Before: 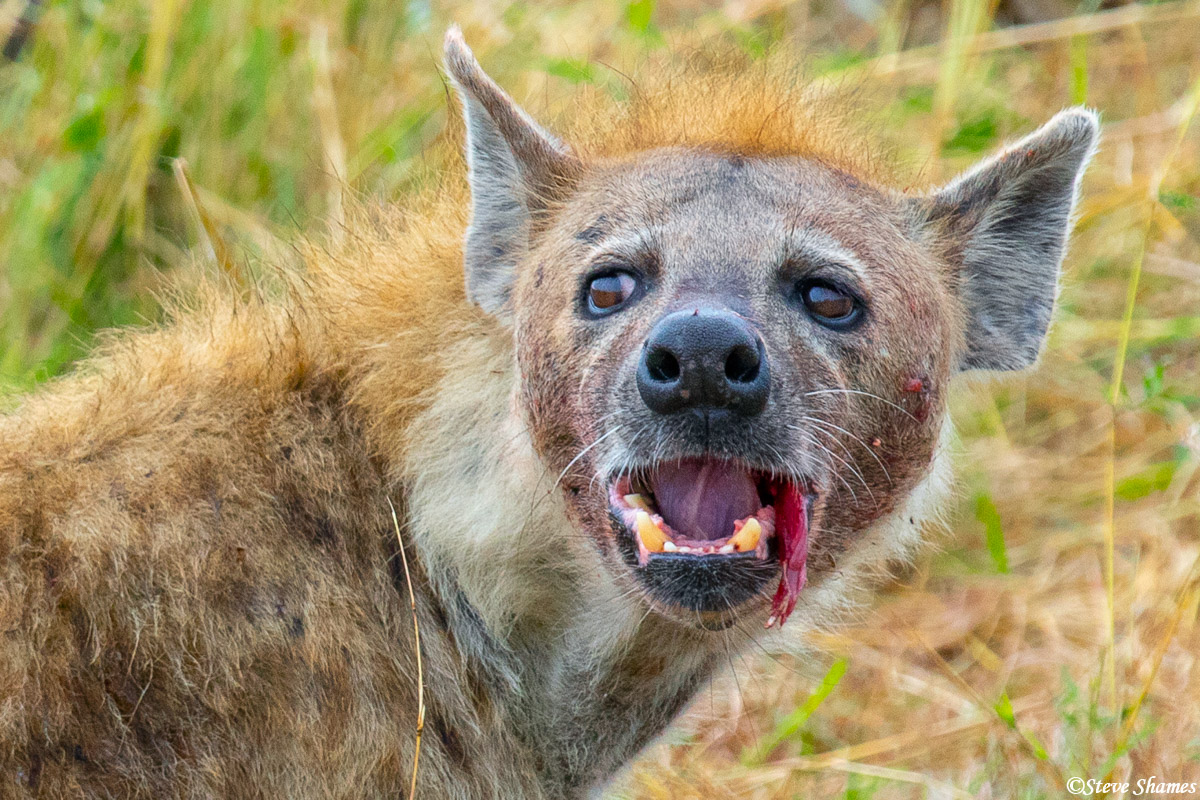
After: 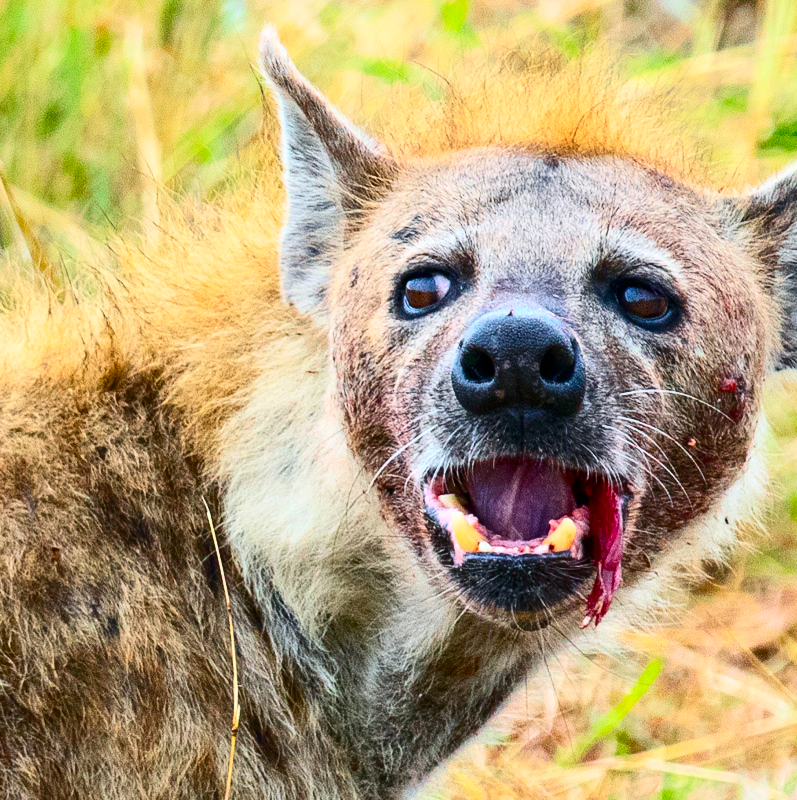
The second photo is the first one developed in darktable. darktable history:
contrast brightness saturation: contrast 0.4, brightness 0.054, saturation 0.261
crop and rotate: left 15.494%, right 18.038%
